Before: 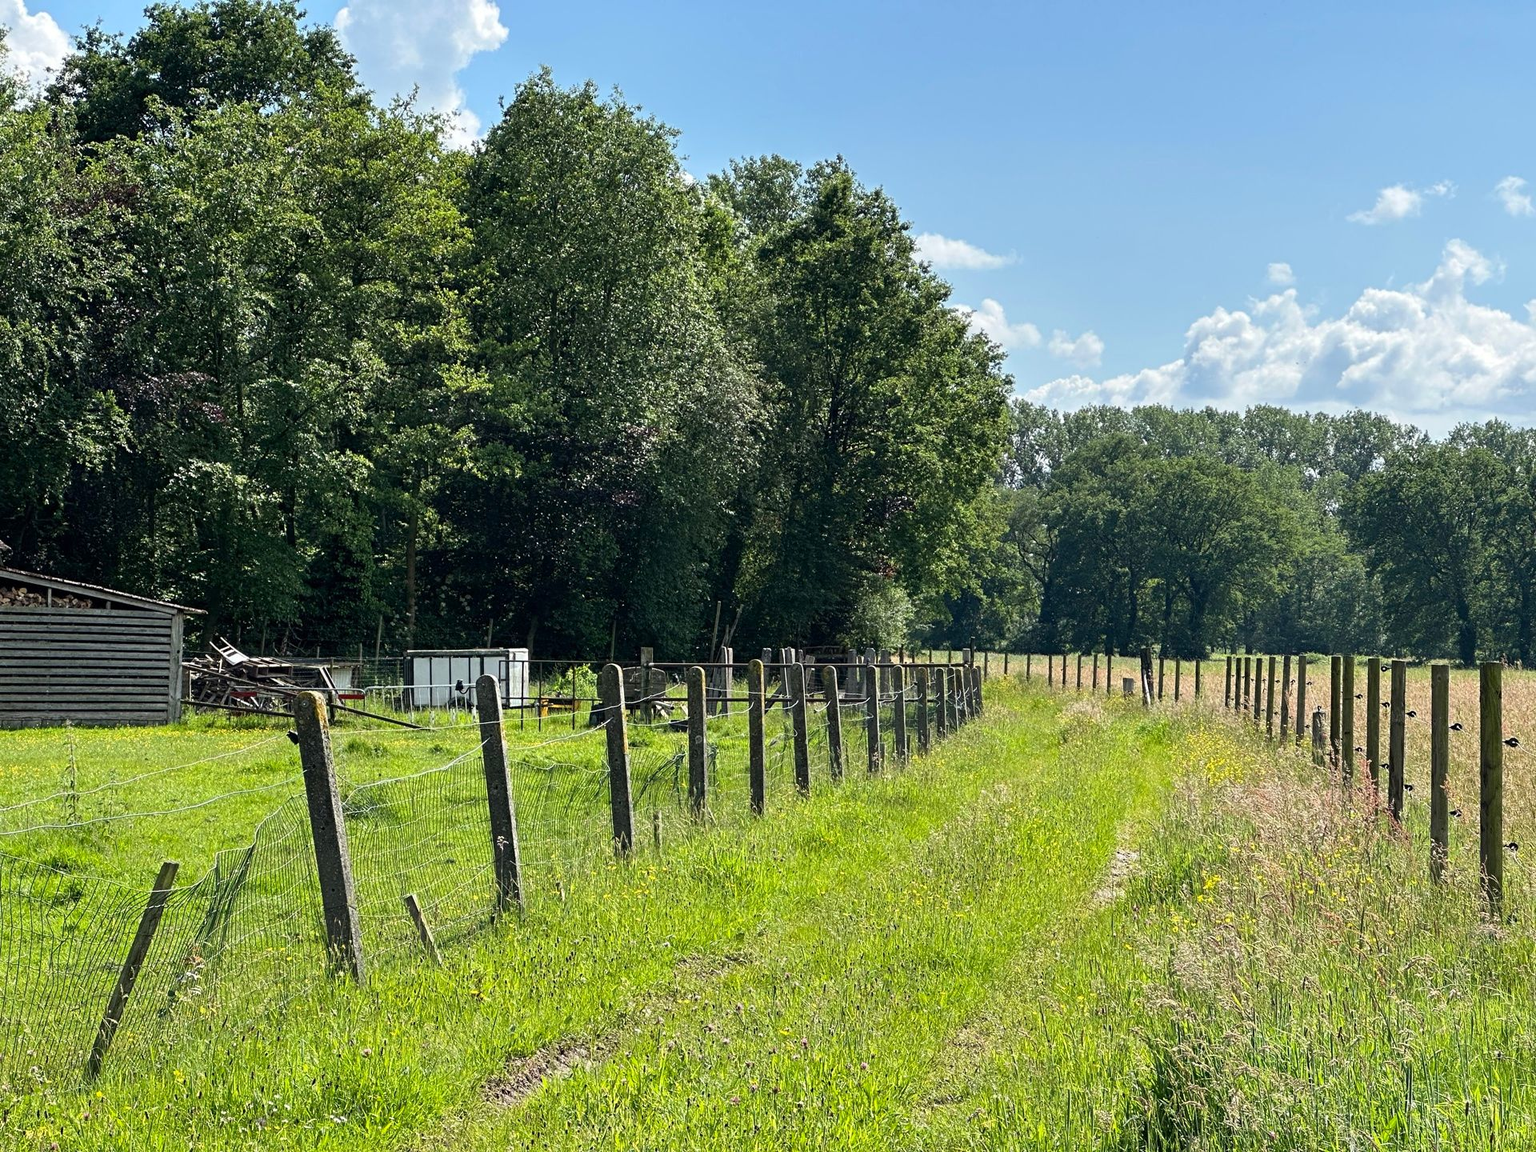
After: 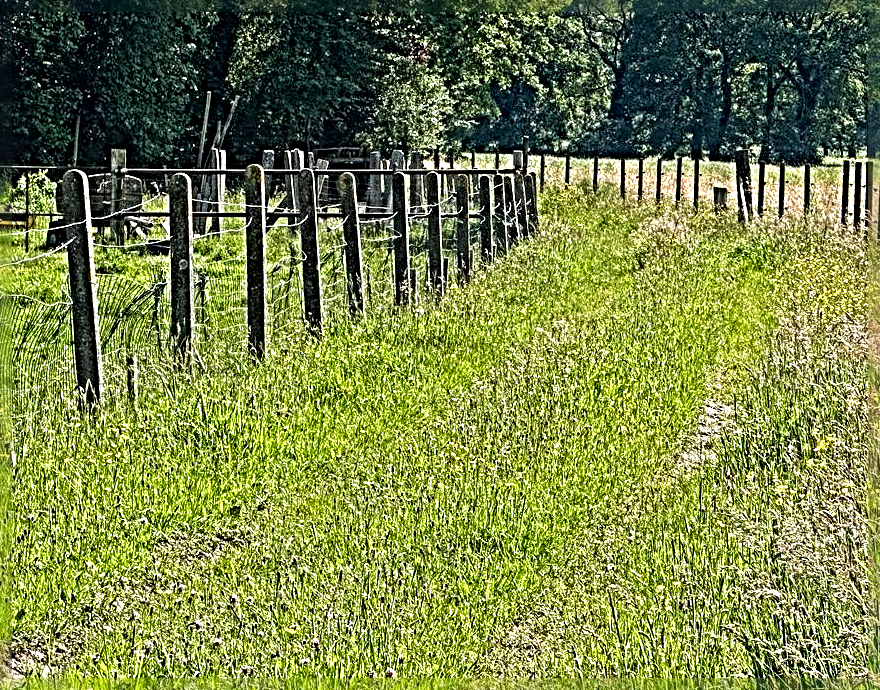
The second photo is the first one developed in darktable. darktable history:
sharpen: radius 6.262, amount 1.789, threshold 0.167
crop: left 35.98%, top 45.877%, right 18.176%, bottom 6.149%
local contrast: on, module defaults
velvia: on, module defaults
